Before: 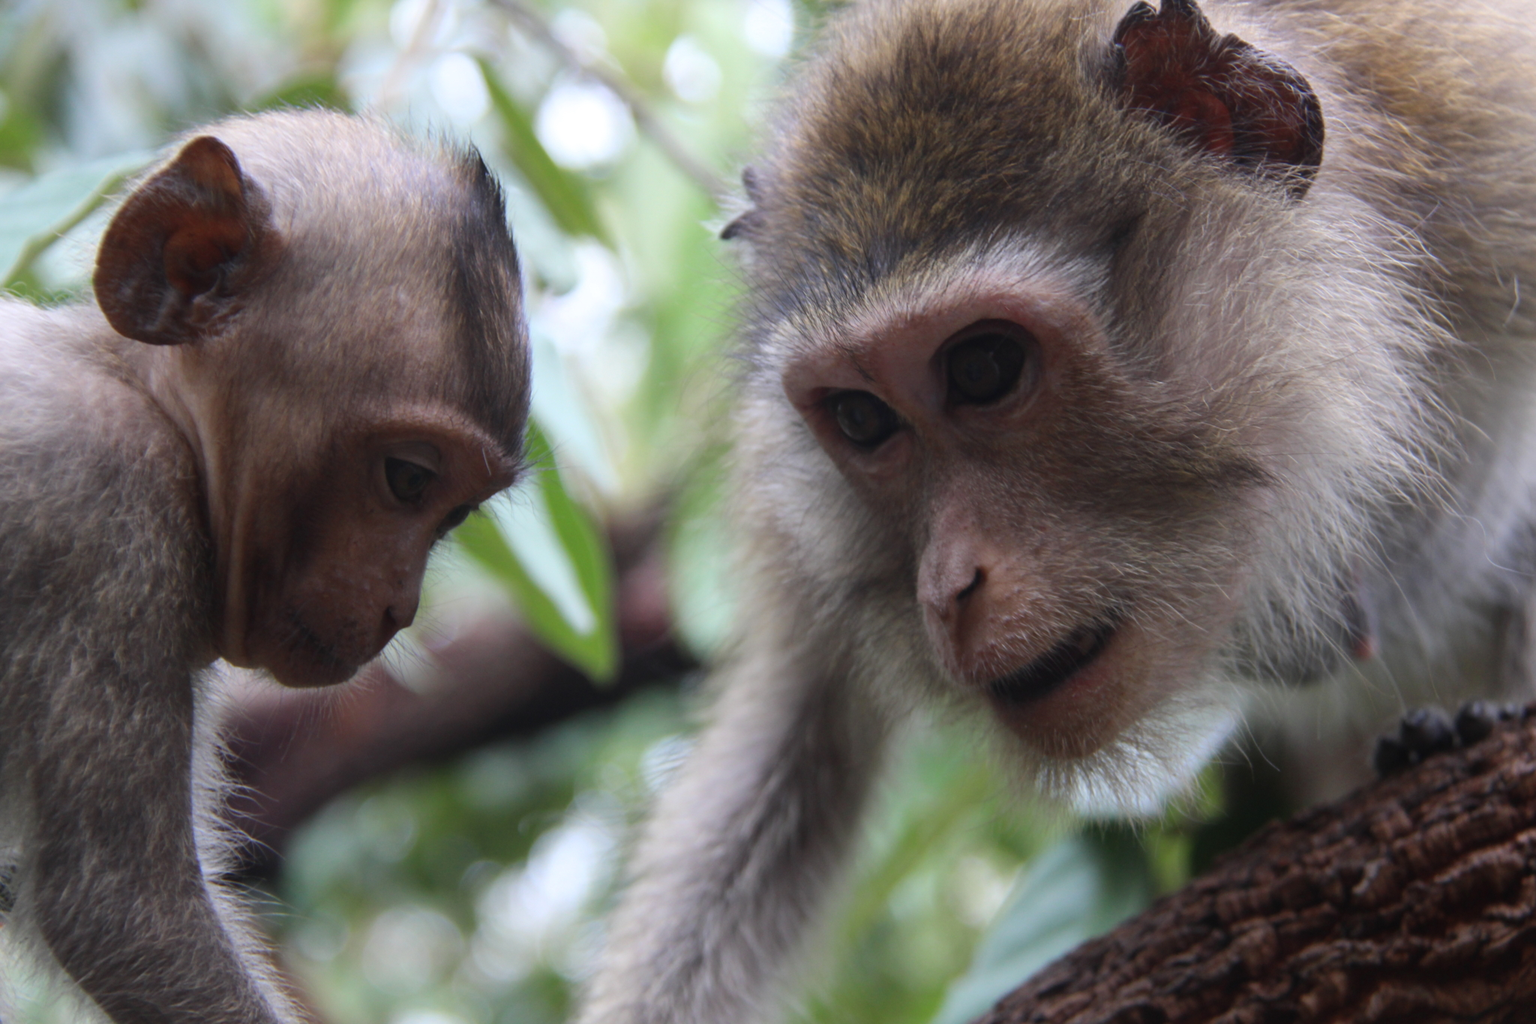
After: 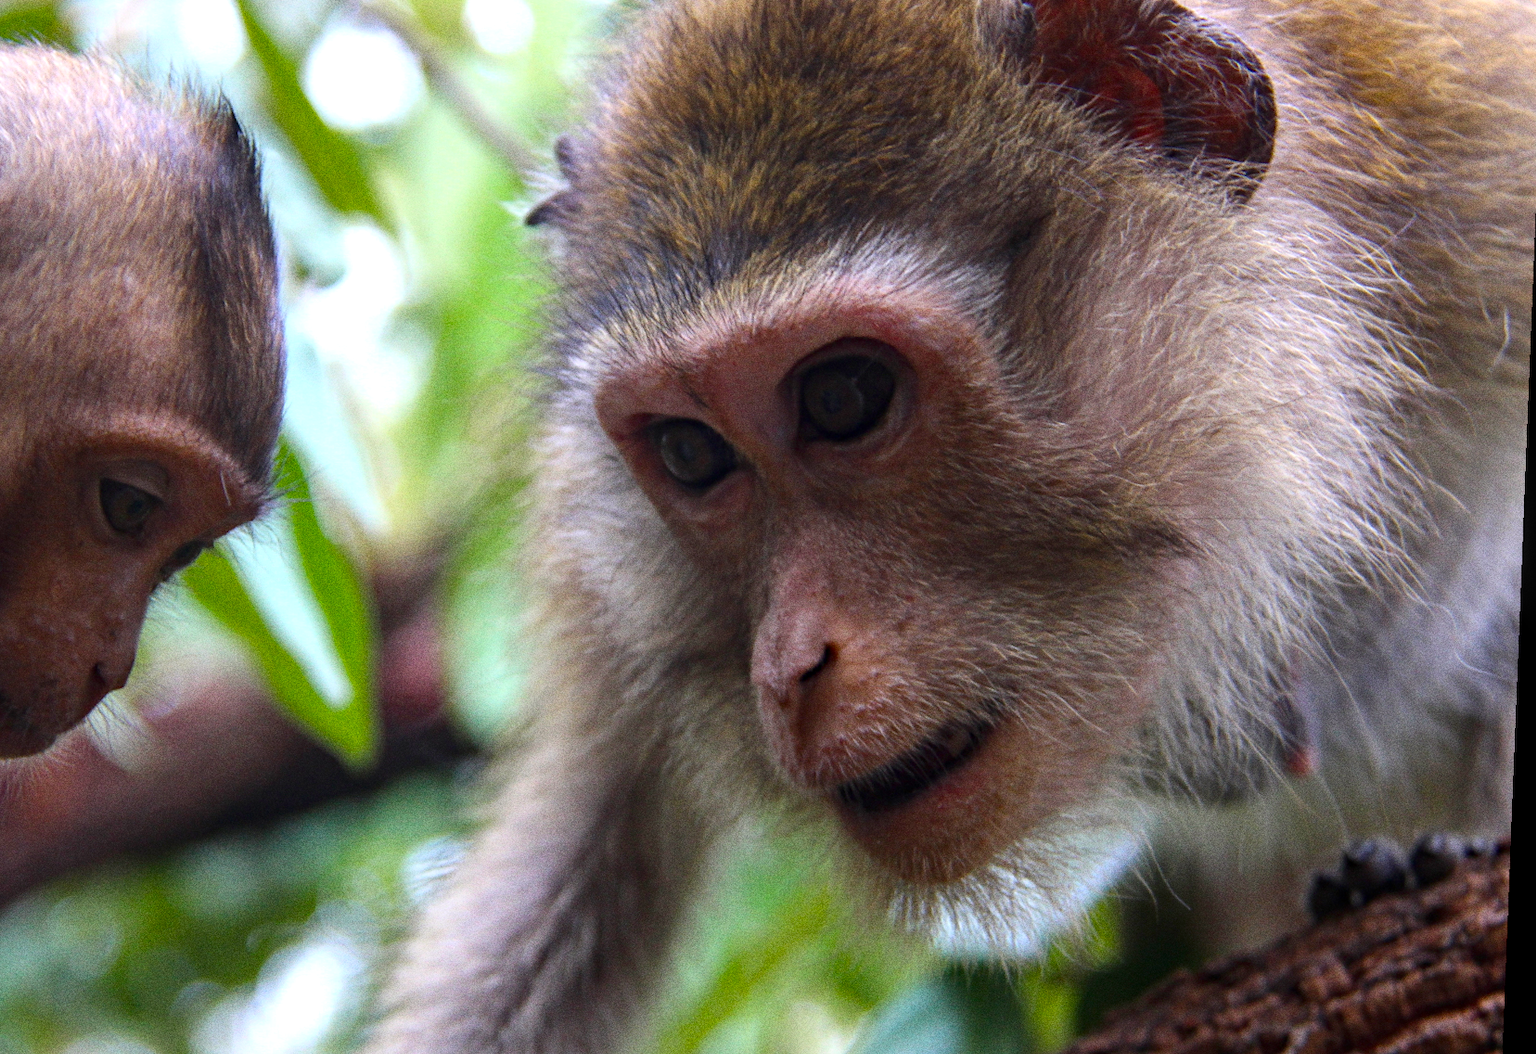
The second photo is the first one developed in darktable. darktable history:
crop and rotate: left 20.74%, top 7.912%, right 0.375%, bottom 13.378%
color balance rgb: perceptual saturation grading › global saturation 36%, perceptual brilliance grading › global brilliance 10%, global vibrance 20%
haze removal: compatibility mode true, adaptive false
grain: coarseness 0.09 ISO, strength 40%
rotate and perspective: rotation 2.27°, automatic cropping off
local contrast: on, module defaults
